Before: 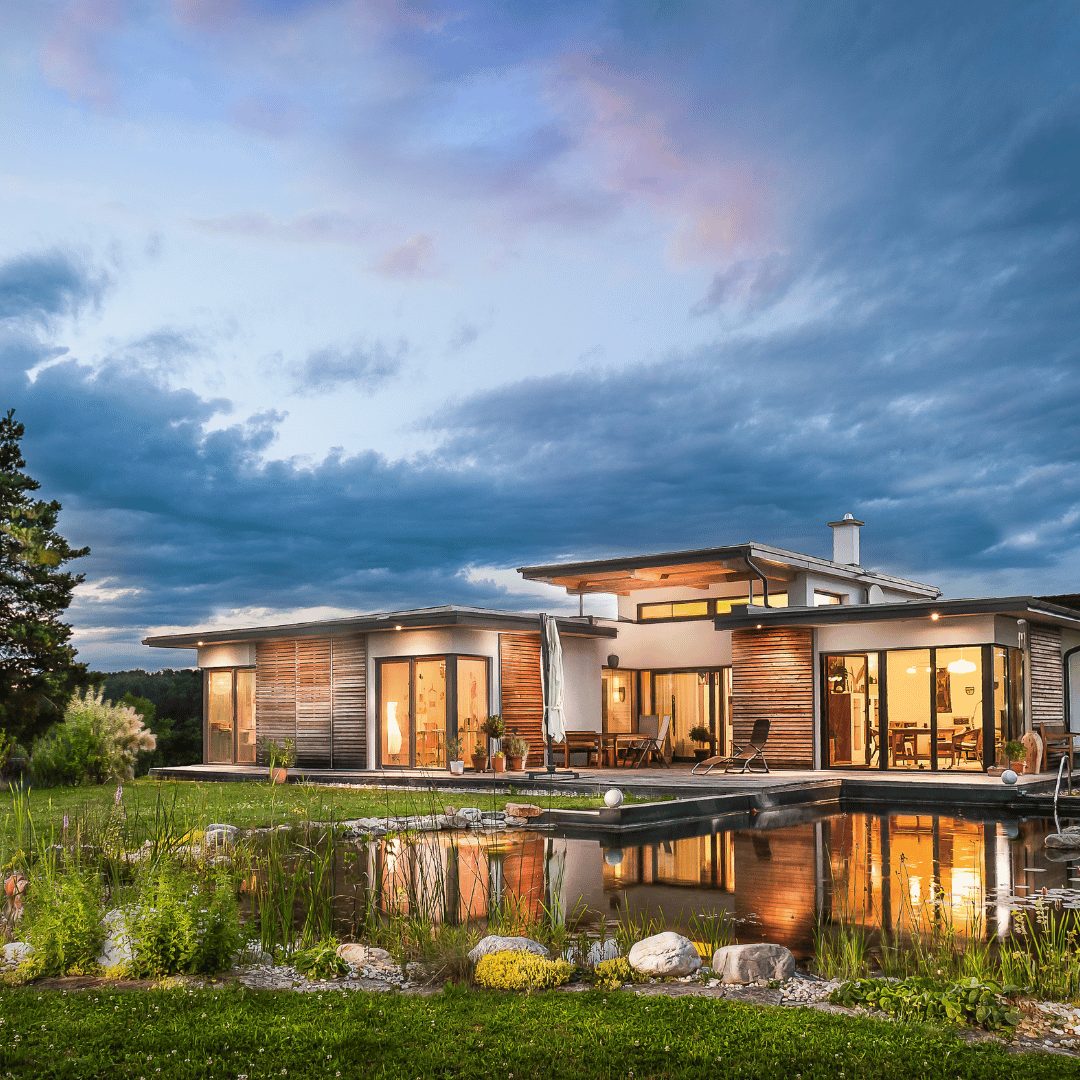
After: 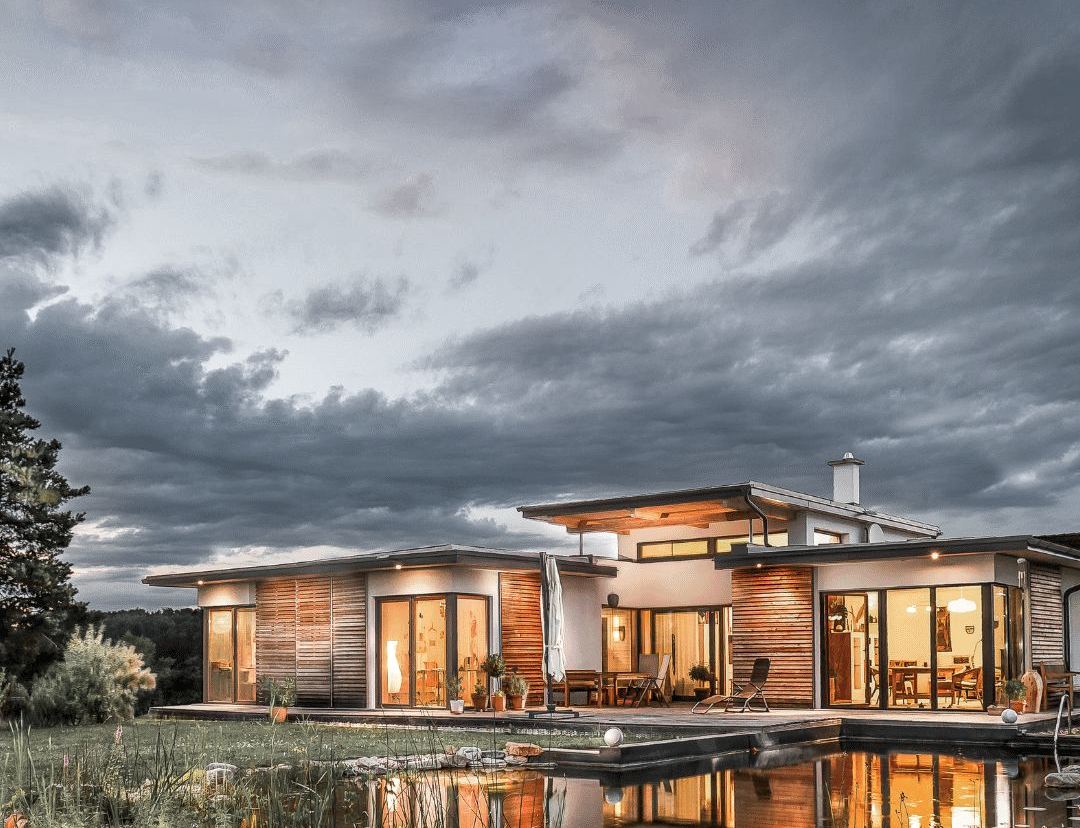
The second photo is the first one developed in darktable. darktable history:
color zones: curves: ch1 [(0, 0.638) (0.193, 0.442) (0.286, 0.15) (0.429, 0.14) (0.571, 0.142) (0.714, 0.154) (0.857, 0.175) (1, 0.638)]
shadows and highlights: soften with gaussian
local contrast: on, module defaults
crop: top 5.667%, bottom 17.637%
